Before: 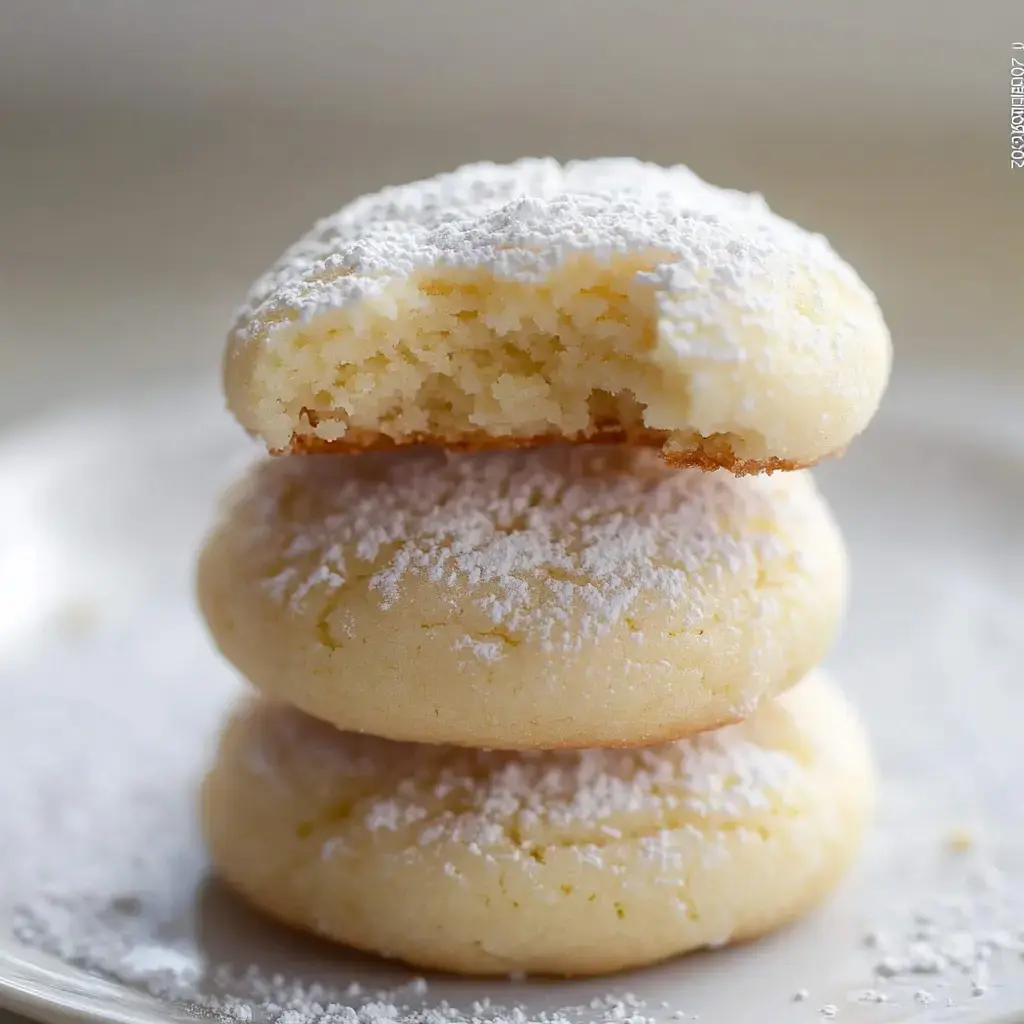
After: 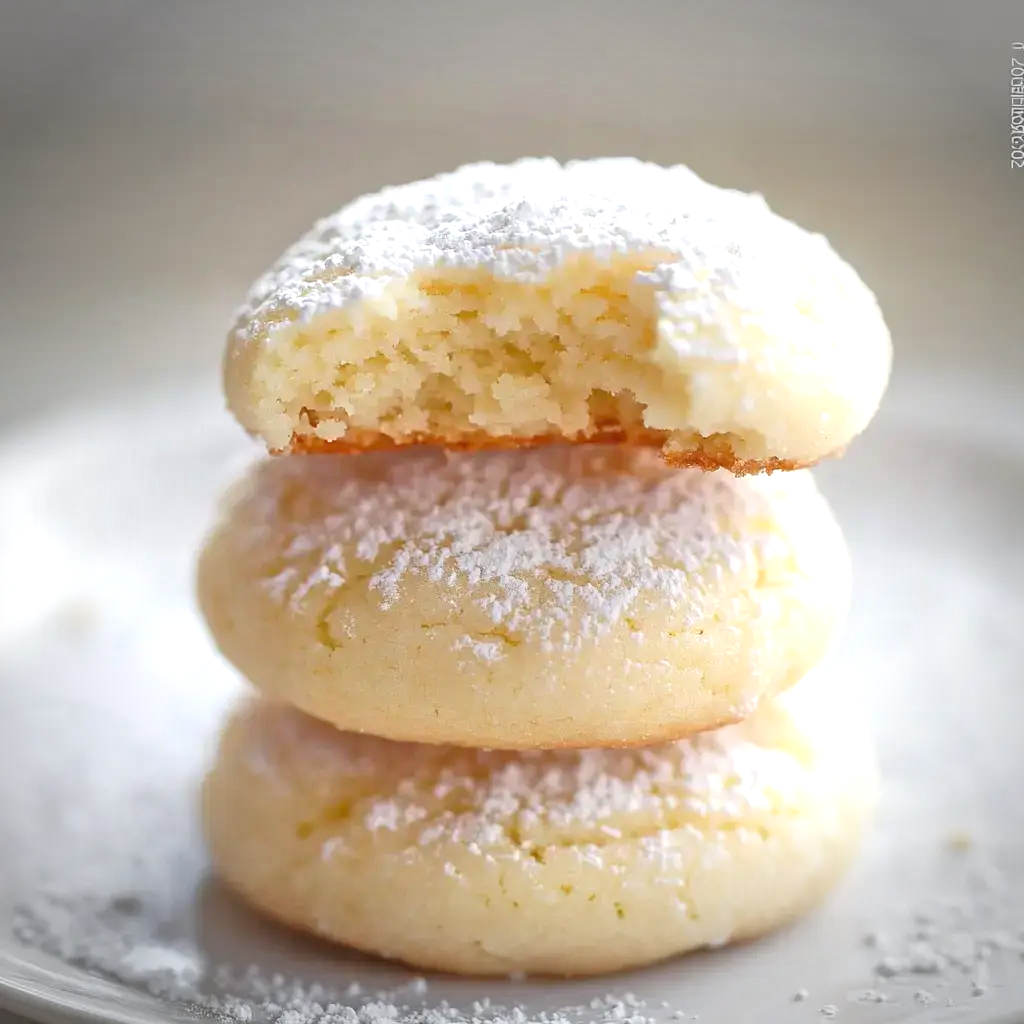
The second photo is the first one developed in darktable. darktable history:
vignetting: fall-off start 71.74%
exposure: black level correction 0, exposure 0.5 EV, compensate highlight preservation false
tone equalizer: -7 EV 0.15 EV, -6 EV 0.6 EV, -5 EV 1.15 EV, -4 EV 1.33 EV, -3 EV 1.15 EV, -2 EV 0.6 EV, -1 EV 0.15 EV, mask exposure compensation -0.5 EV
